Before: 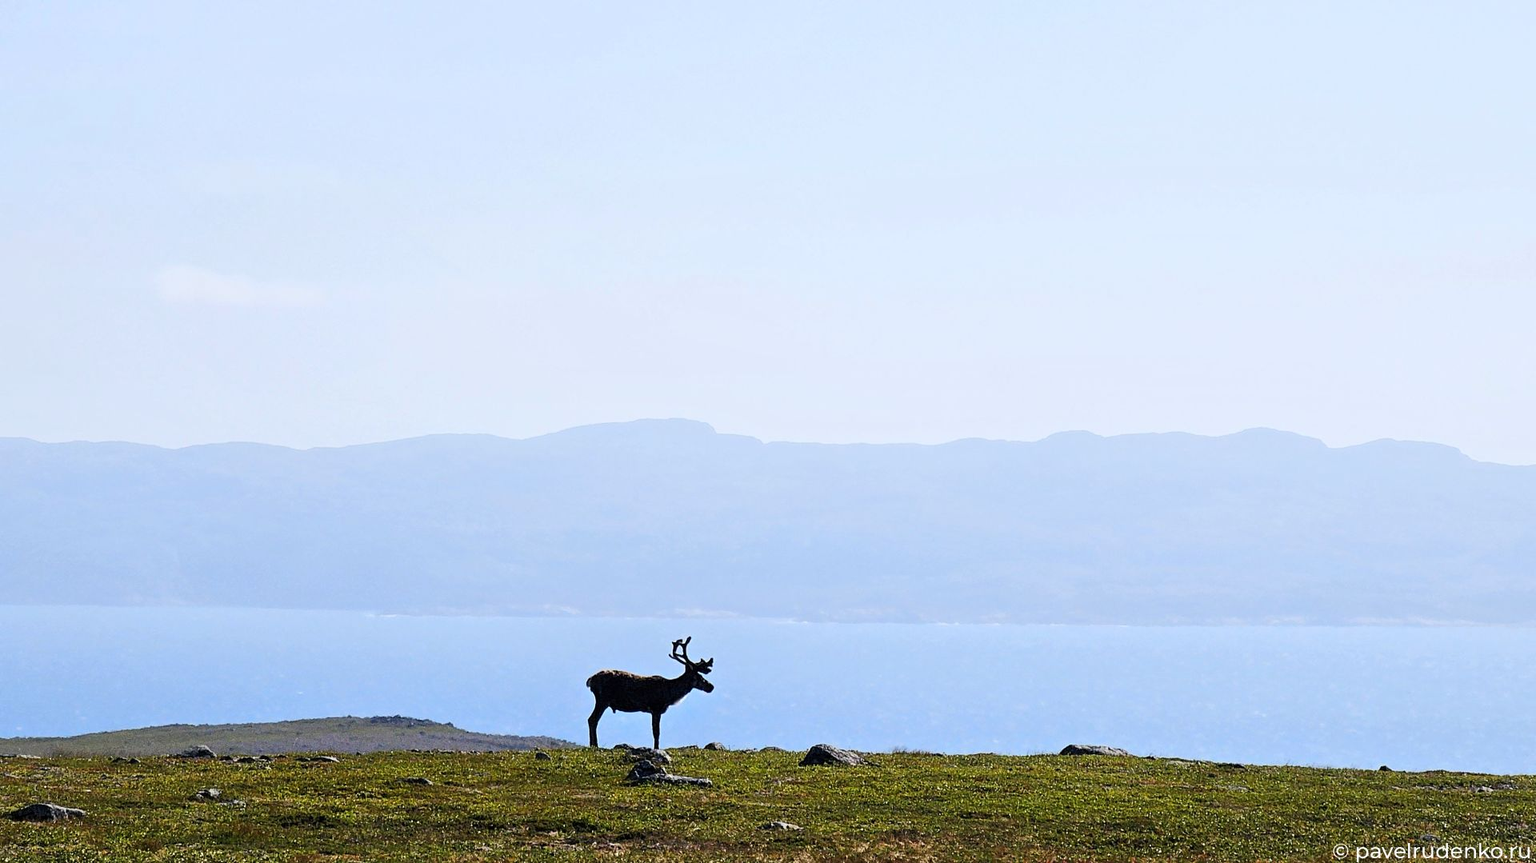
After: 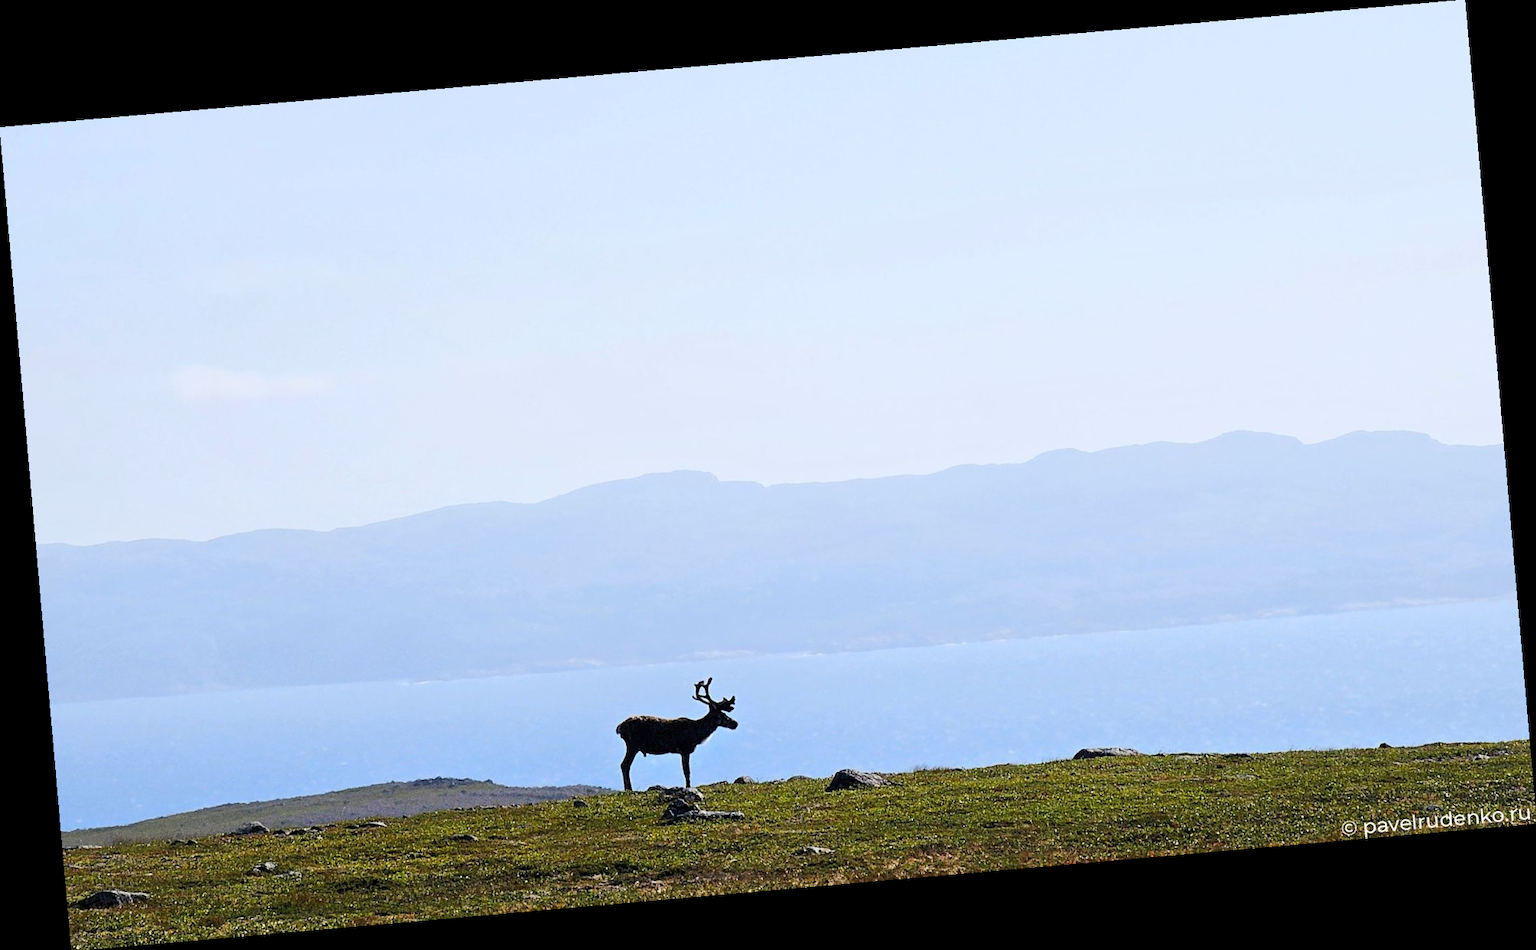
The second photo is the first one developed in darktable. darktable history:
rotate and perspective: rotation -4.98°, automatic cropping off
